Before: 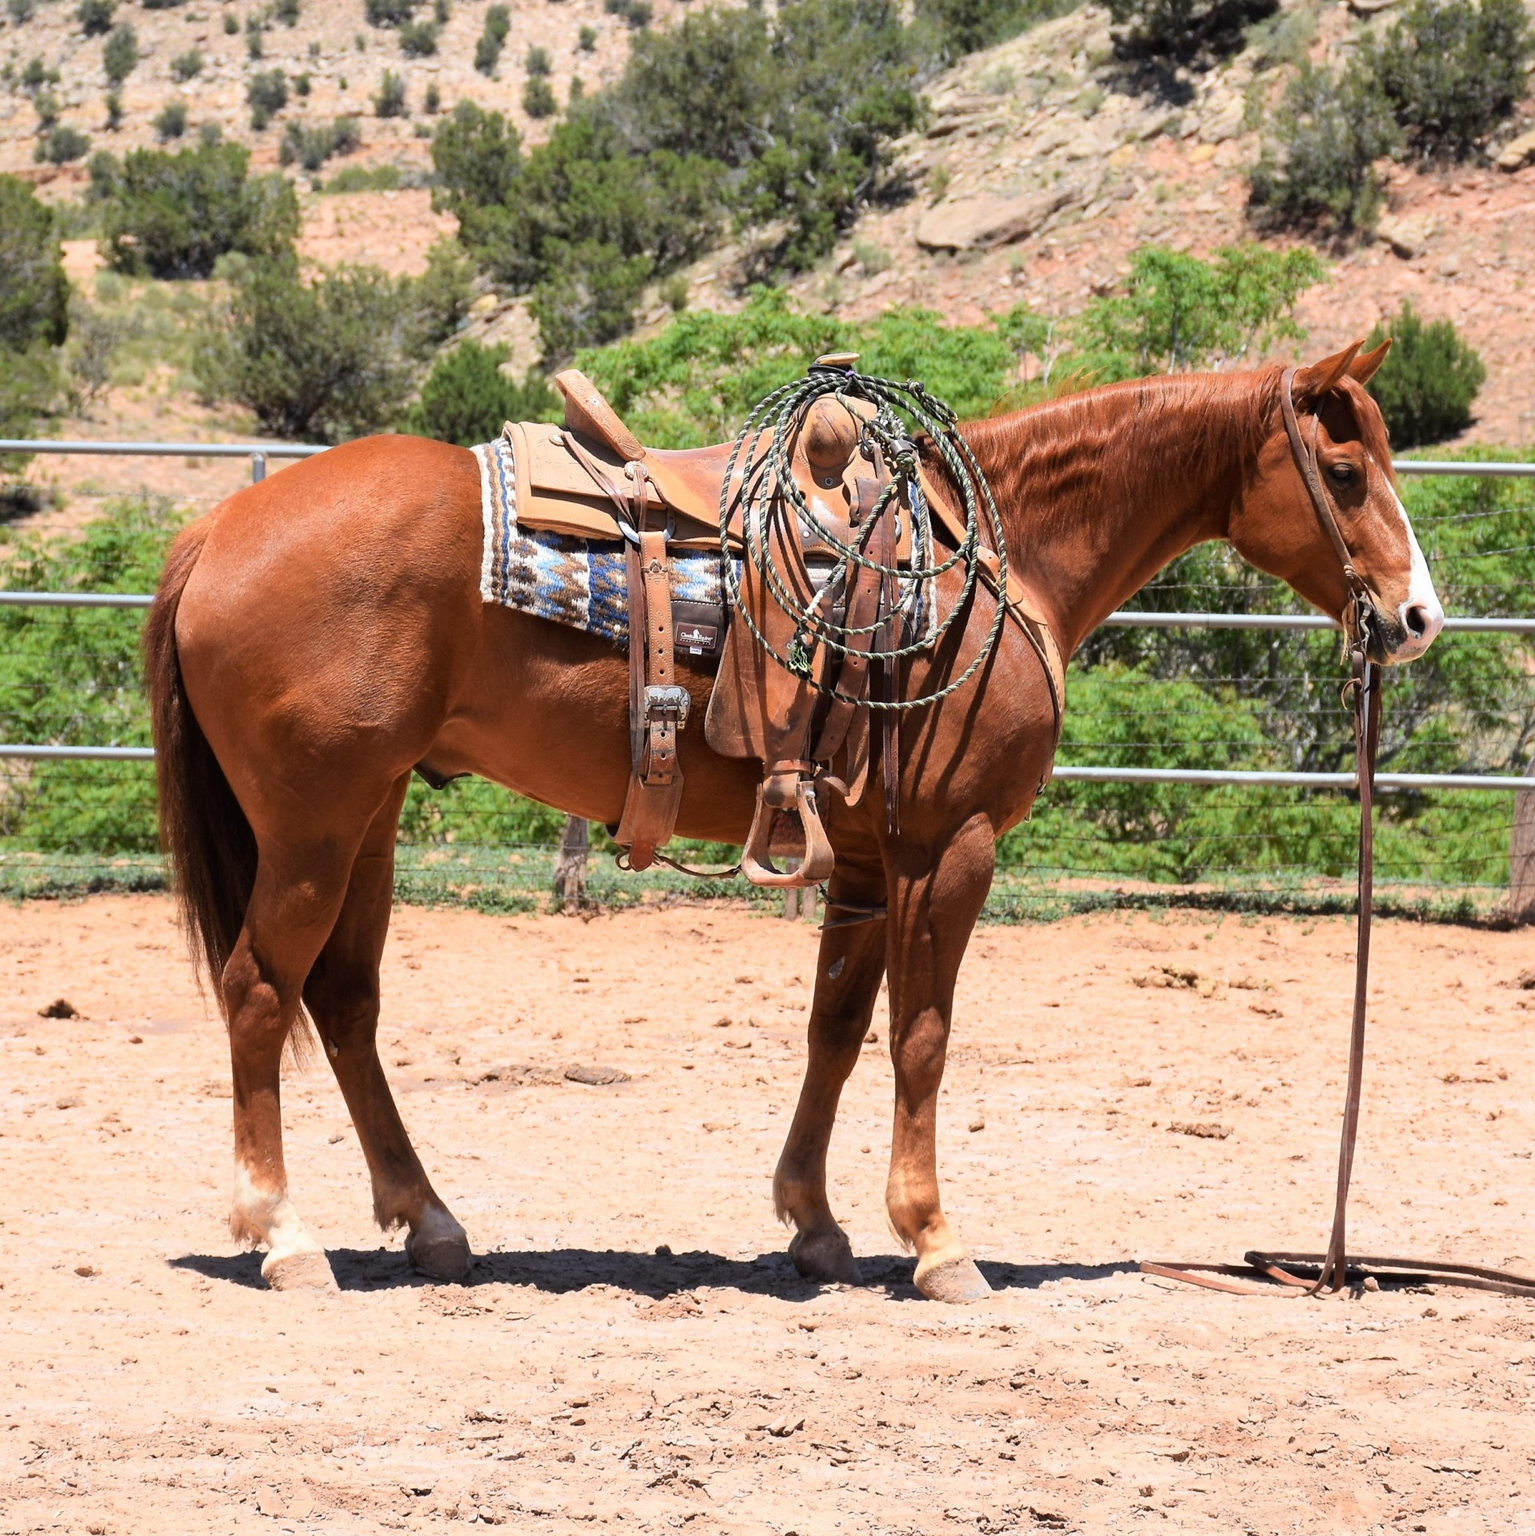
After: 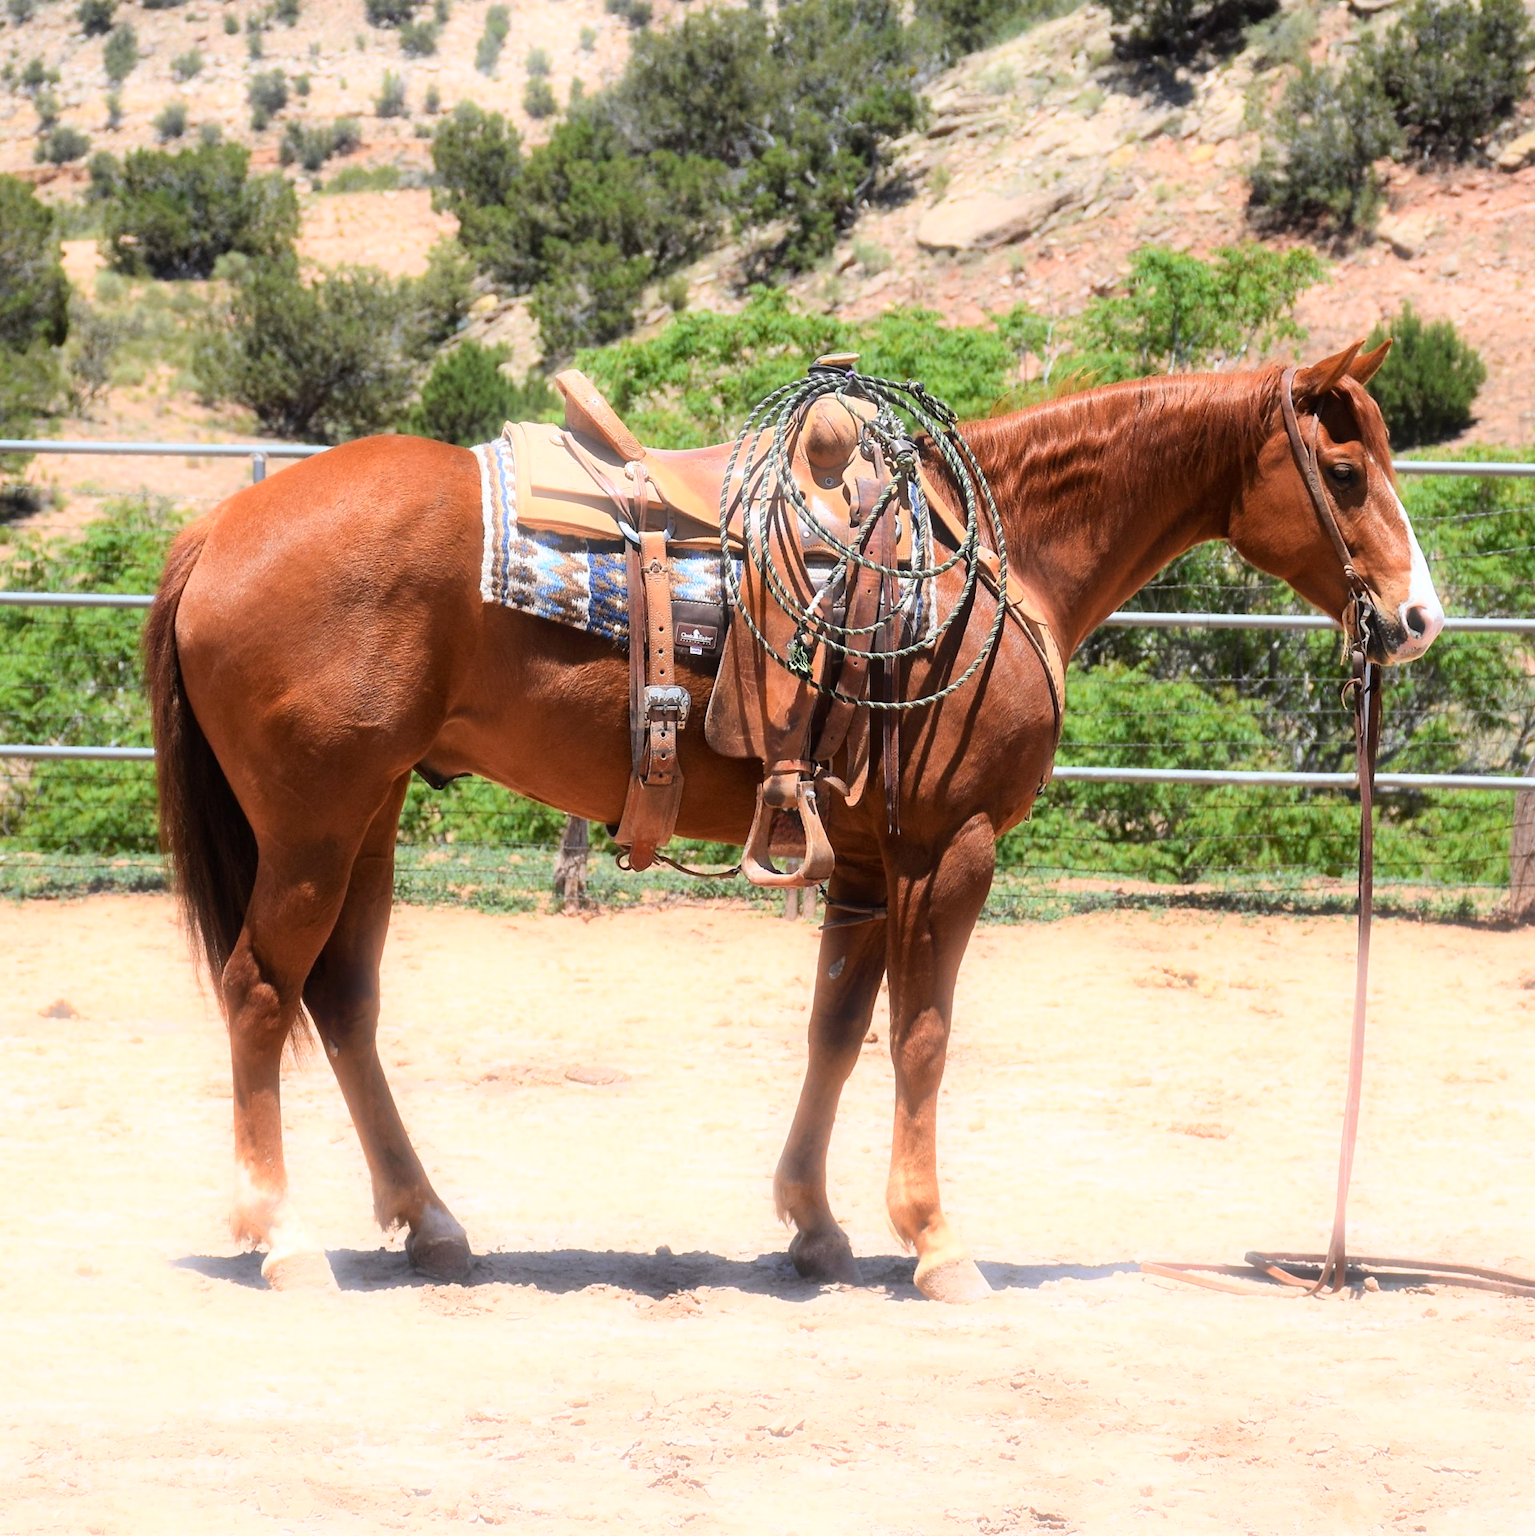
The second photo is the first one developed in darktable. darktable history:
white balance: red 0.988, blue 1.017
contrast brightness saturation: contrast 0.1, brightness 0.03, saturation 0.09
bloom: size 5%, threshold 95%, strength 15%
